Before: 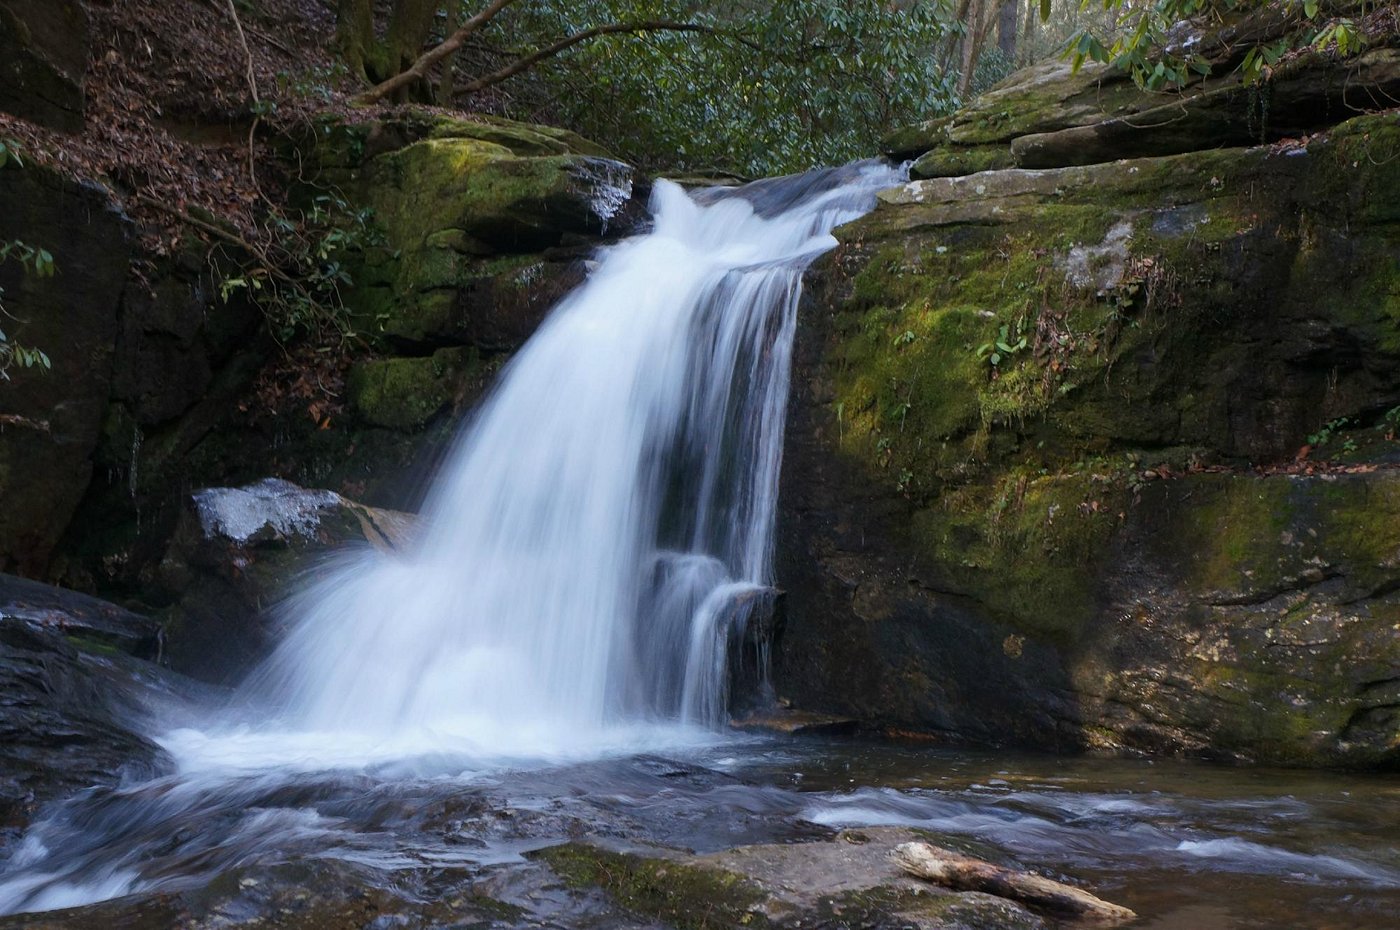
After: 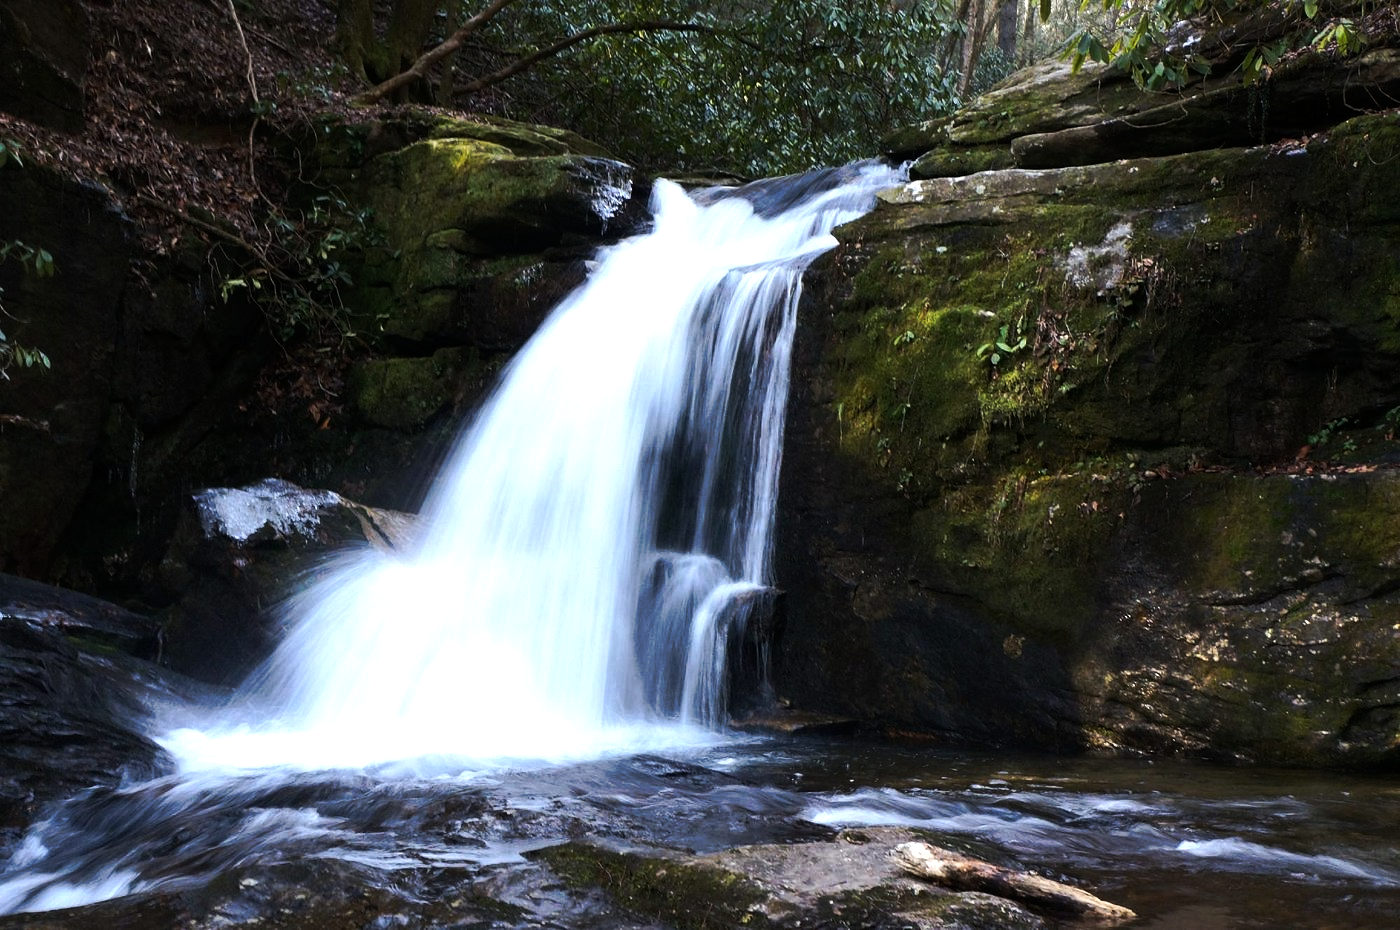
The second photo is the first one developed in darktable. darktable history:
tone curve: curves: ch0 [(0, 0) (0.003, 0.003) (0.011, 0.011) (0.025, 0.024) (0.044, 0.042) (0.069, 0.066) (0.1, 0.095) (0.136, 0.129) (0.177, 0.169) (0.224, 0.214) (0.277, 0.264) (0.335, 0.319) (0.399, 0.38) (0.468, 0.446) (0.543, 0.558) (0.623, 0.636) (0.709, 0.719) (0.801, 0.807) (0.898, 0.901) (1, 1)], preserve colors none
tone equalizer: -8 EV -1.08 EV, -7 EV -1.01 EV, -6 EV -0.867 EV, -5 EV -0.578 EV, -3 EV 0.578 EV, -2 EV 0.867 EV, -1 EV 1.01 EV, +0 EV 1.08 EV, edges refinement/feathering 500, mask exposure compensation -1.57 EV, preserve details no
